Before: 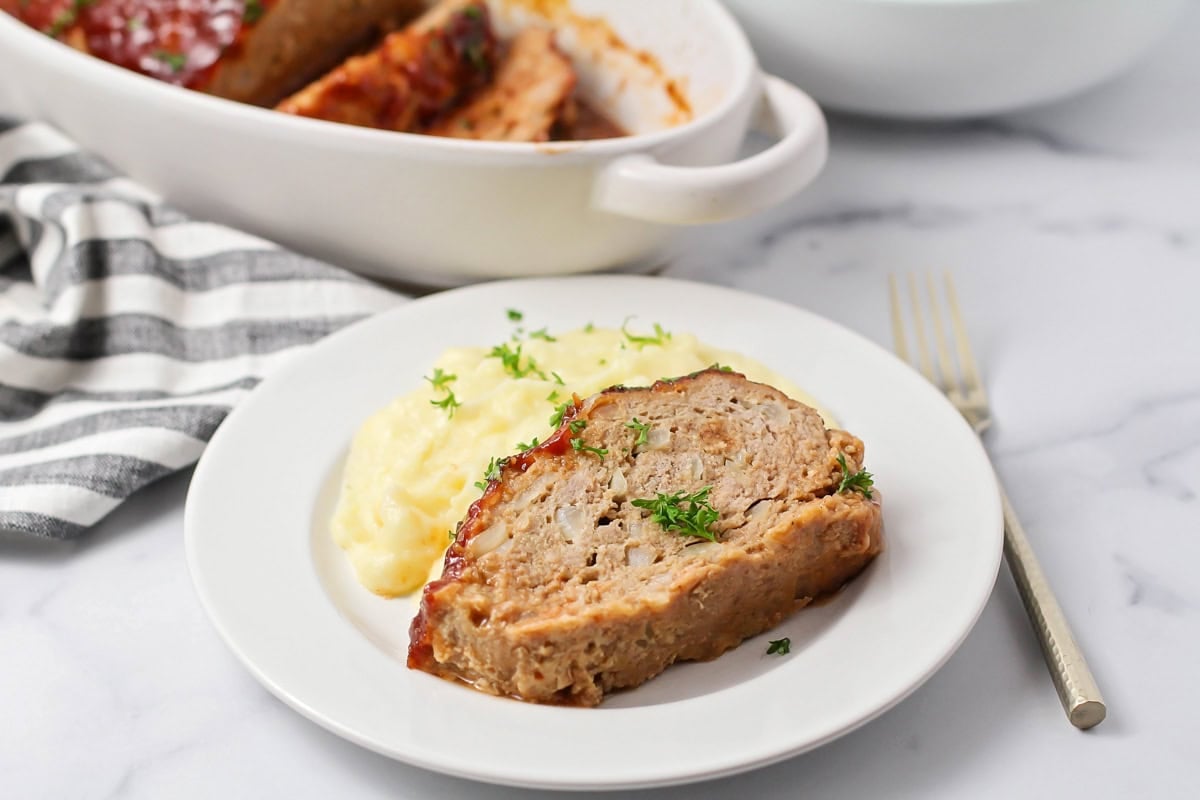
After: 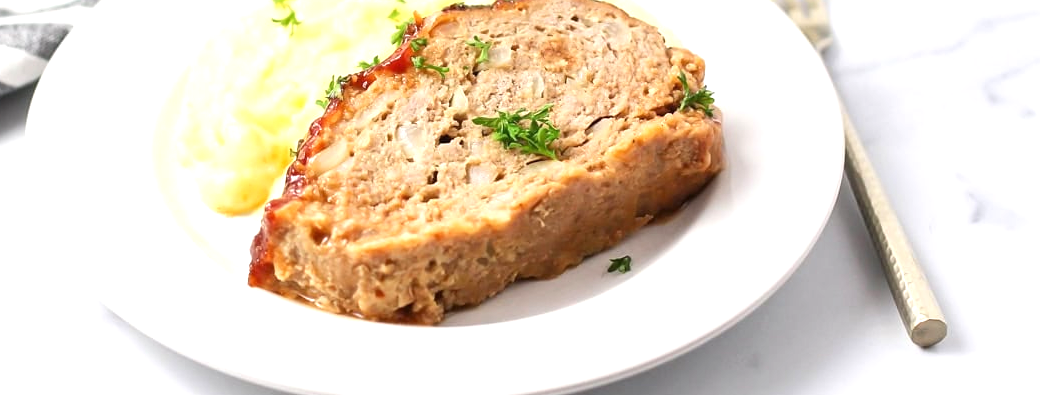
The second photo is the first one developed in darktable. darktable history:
exposure: black level correction 0, exposure 0.702 EV, compensate highlight preservation false
crop and rotate: left 13.294%, top 47.784%, bottom 2.776%
